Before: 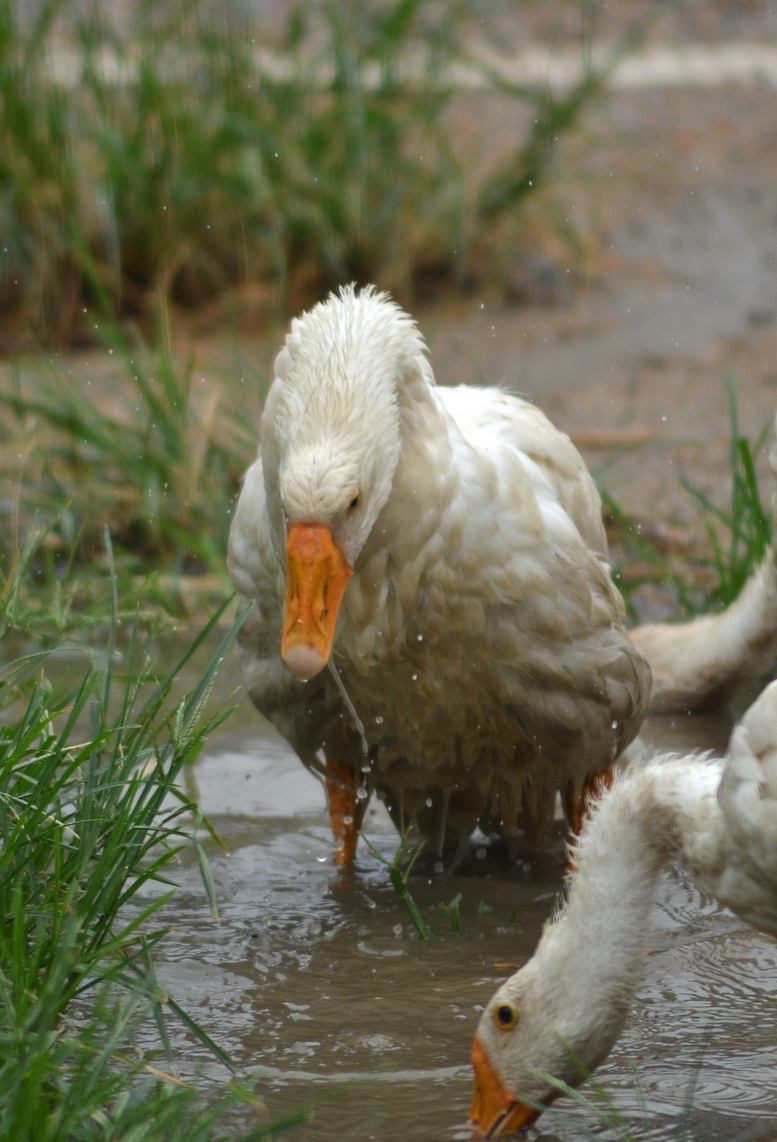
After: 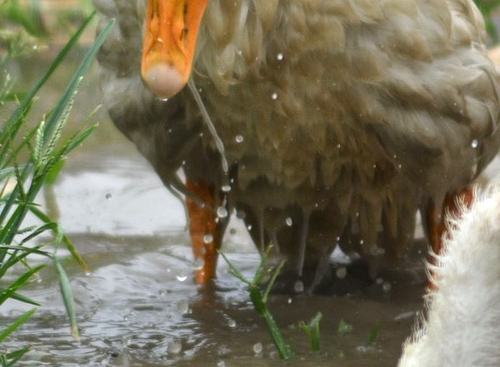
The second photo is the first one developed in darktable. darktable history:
local contrast: mode bilateral grid, contrast 19, coarseness 50, detail 129%, midtone range 0.2
exposure: black level correction 0, exposure 0.699 EV, compensate highlight preservation false
crop: left 18.064%, top 50.936%, right 17.462%, bottom 16.868%
